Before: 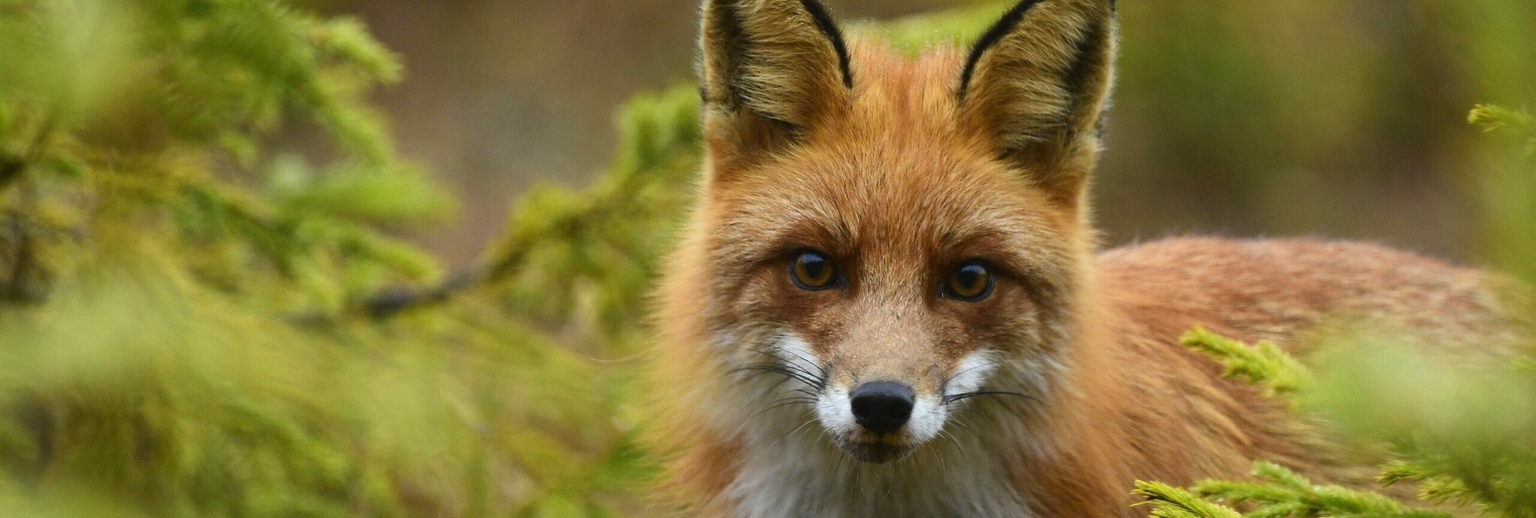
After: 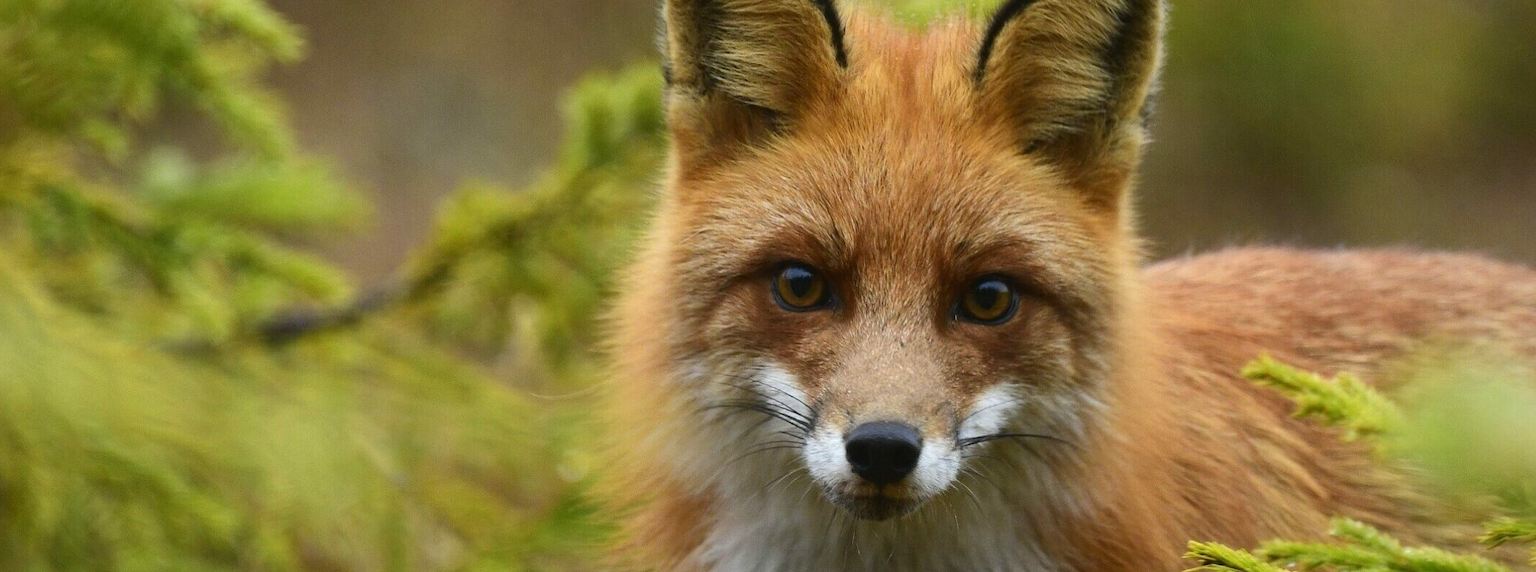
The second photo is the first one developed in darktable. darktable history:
exposure: compensate highlight preservation false
crop: left 9.807%, top 6.259%, right 7.334%, bottom 2.177%
